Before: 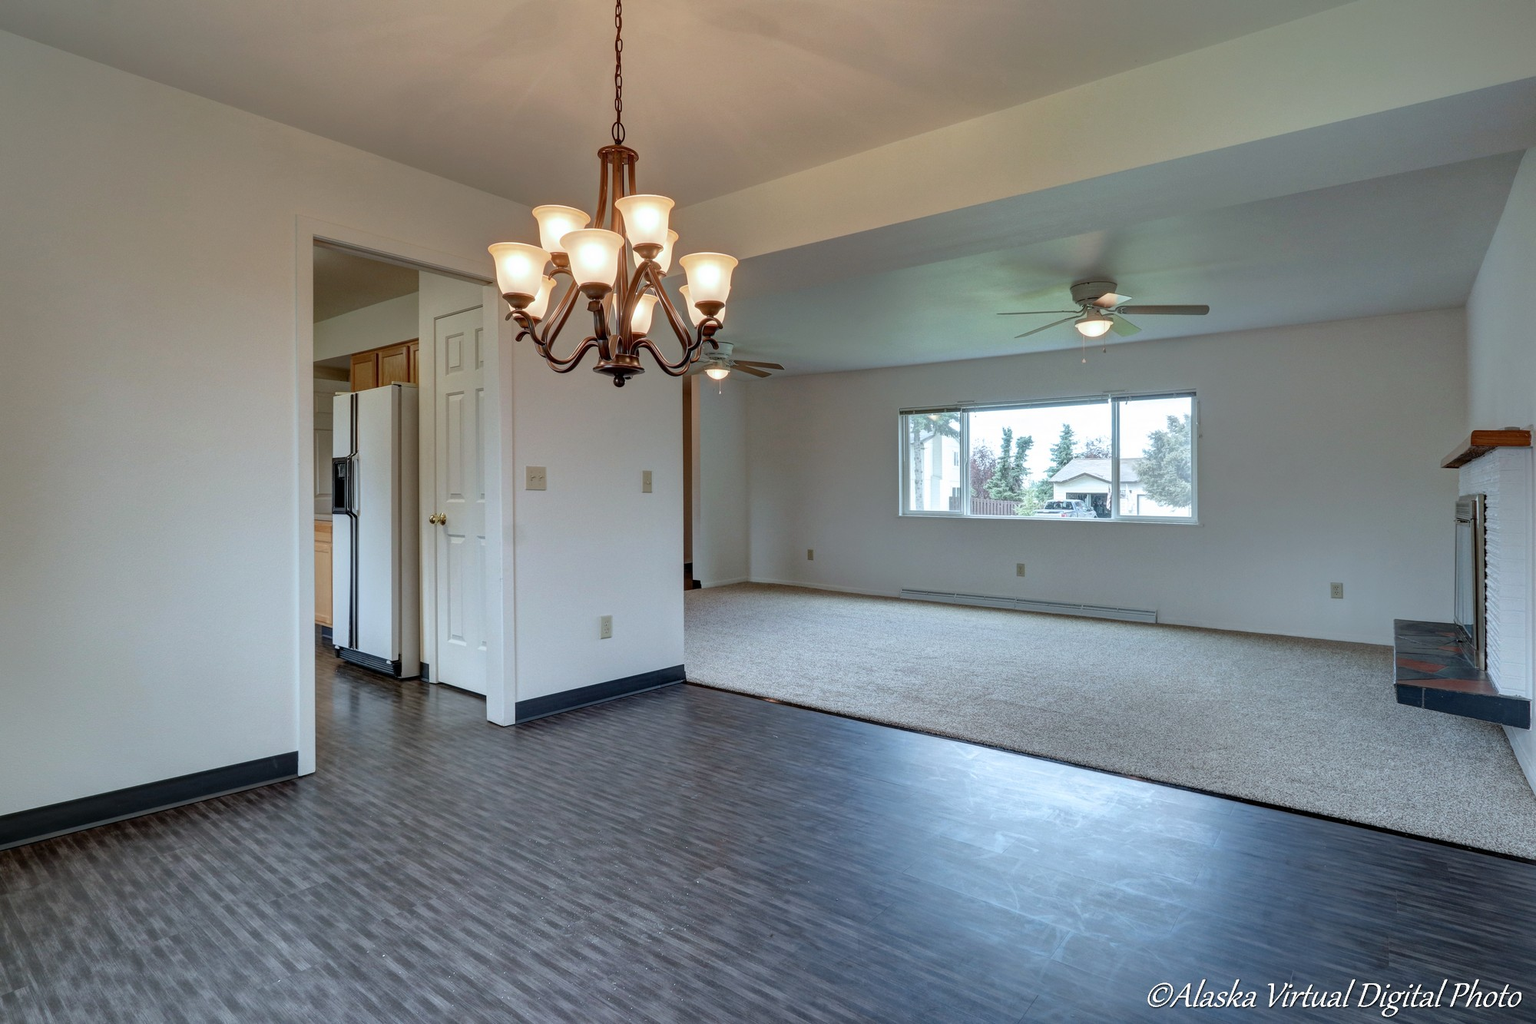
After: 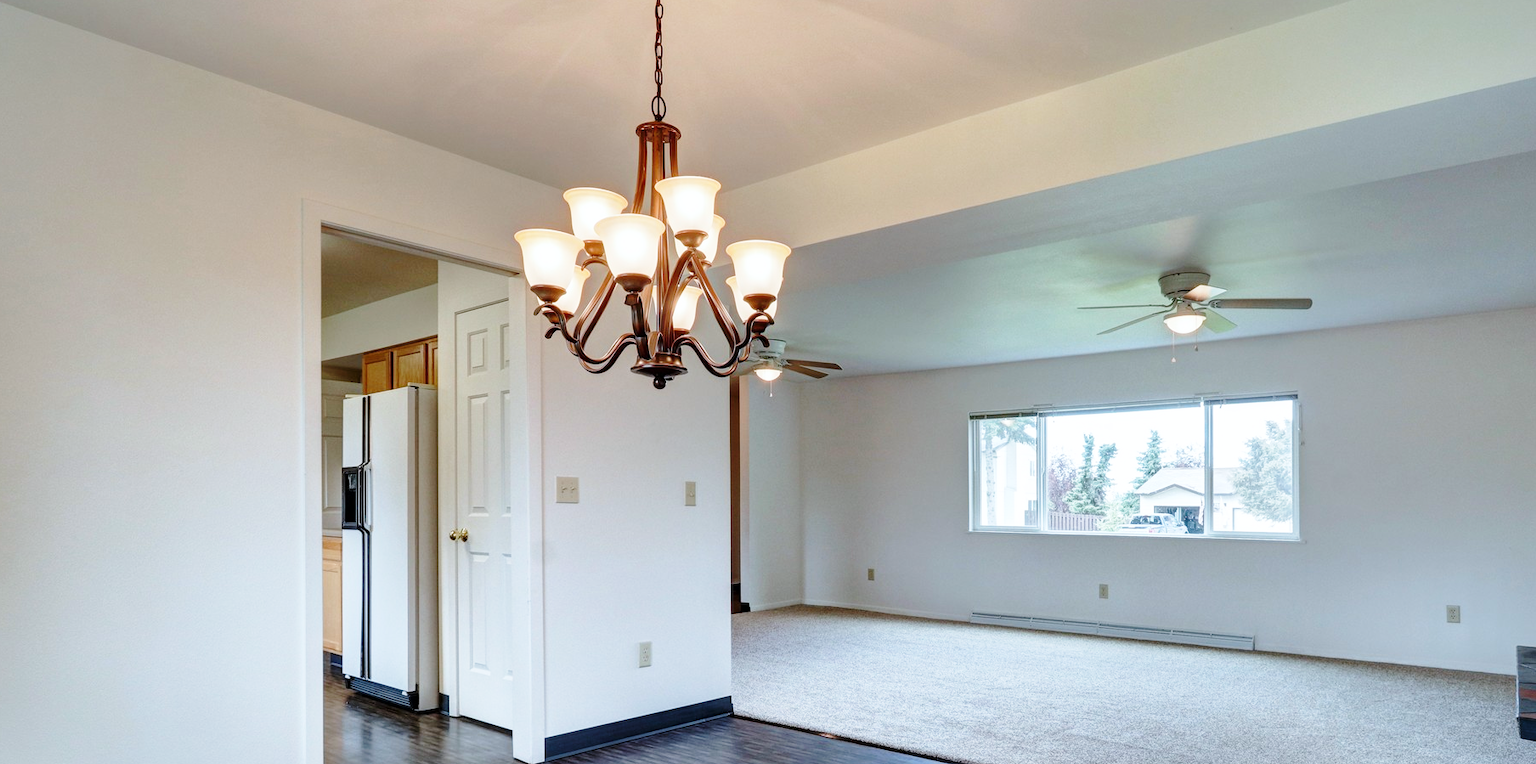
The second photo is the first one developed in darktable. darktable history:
white balance: red 0.983, blue 1.036
crop: left 1.509%, top 3.452%, right 7.696%, bottom 28.452%
base curve: curves: ch0 [(0, 0) (0.028, 0.03) (0.121, 0.232) (0.46, 0.748) (0.859, 0.968) (1, 1)], preserve colors none
